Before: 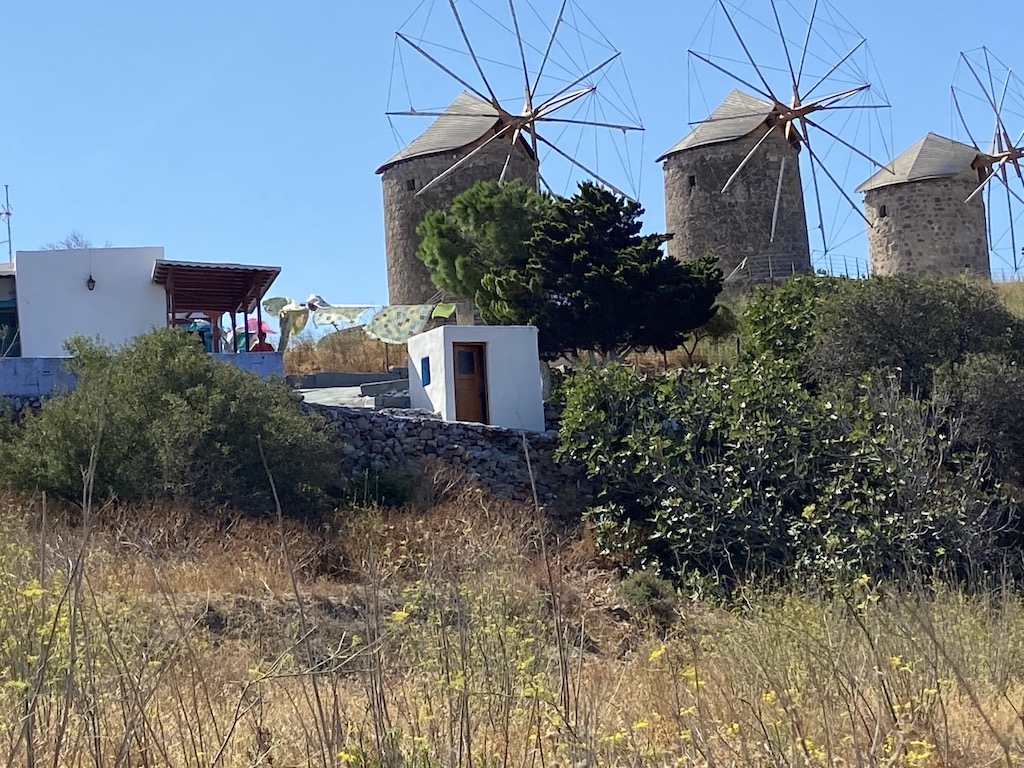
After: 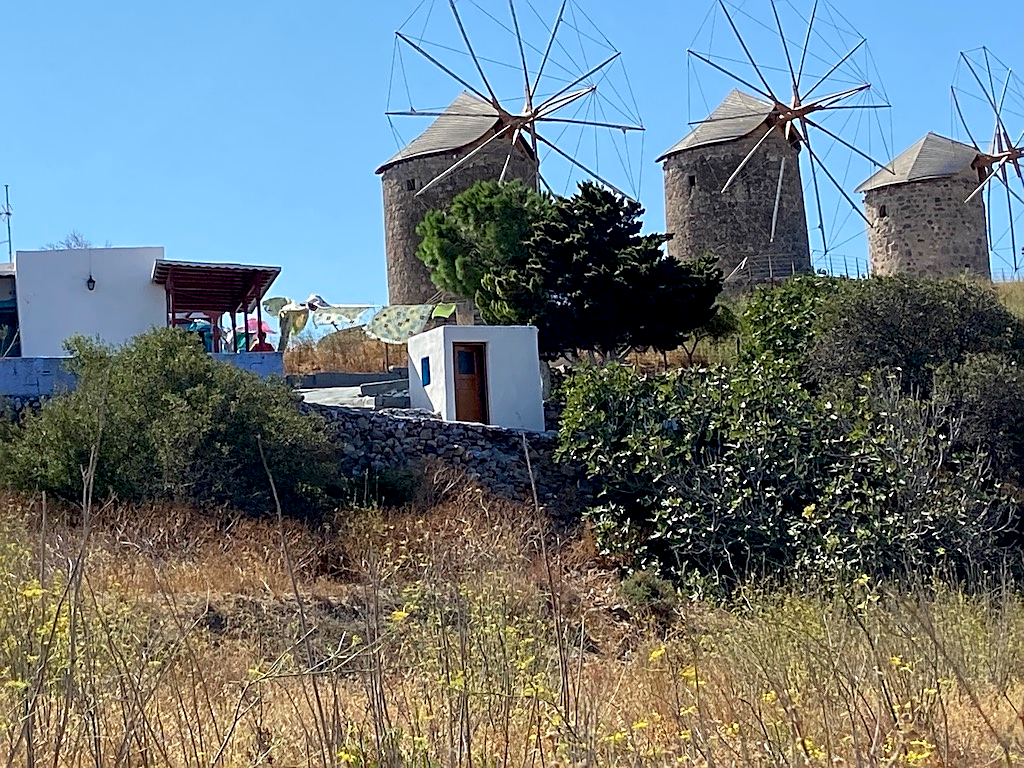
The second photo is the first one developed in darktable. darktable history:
sharpen: on, module defaults
exposure: black level correction 0.009, exposure 0.015 EV, compensate highlight preservation false
